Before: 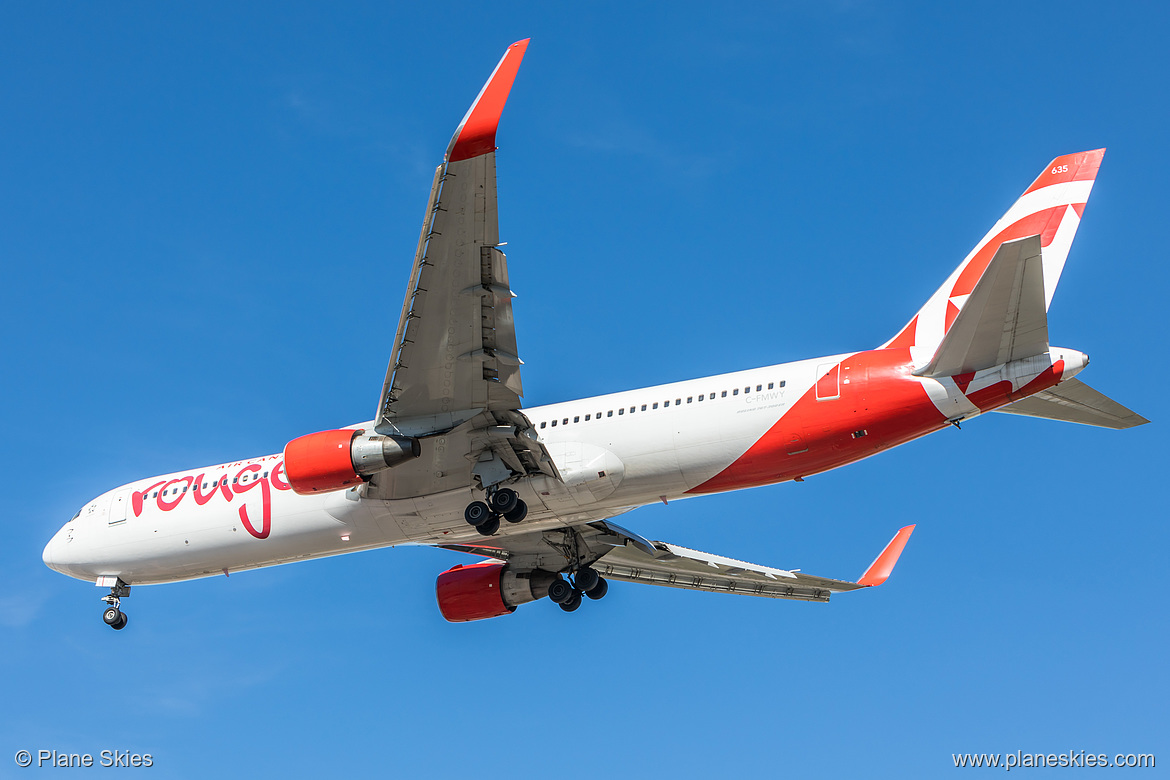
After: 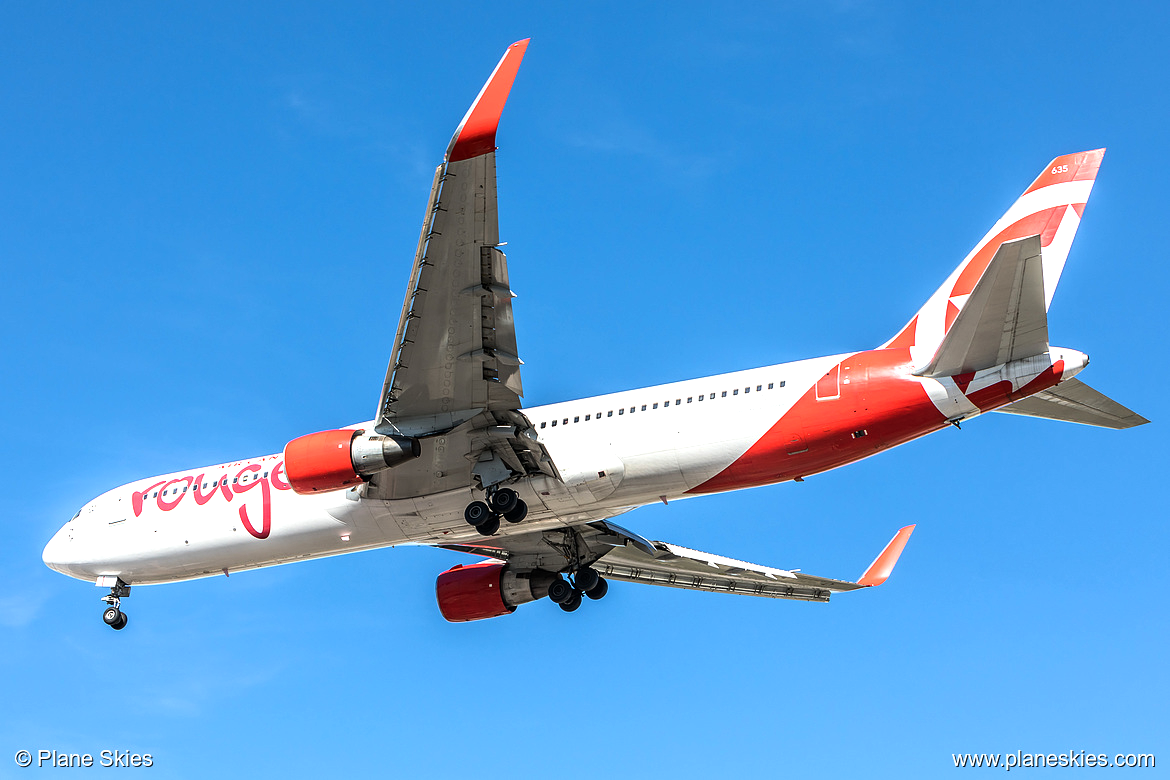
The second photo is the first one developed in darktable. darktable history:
tone equalizer: -8 EV -0.774 EV, -7 EV -0.691 EV, -6 EV -0.581 EV, -5 EV -0.373 EV, -3 EV 0.386 EV, -2 EV 0.6 EV, -1 EV 0.678 EV, +0 EV 0.737 EV, edges refinement/feathering 500, mask exposure compensation -1.57 EV, preserve details no
contrast equalizer: y [[0.502, 0.505, 0.512, 0.529, 0.564, 0.588], [0.5 ×6], [0.502, 0.505, 0.512, 0.529, 0.564, 0.588], [0, 0.001, 0.001, 0.004, 0.008, 0.011], [0, 0.001, 0.001, 0.004, 0.008, 0.011]], mix 0.29
